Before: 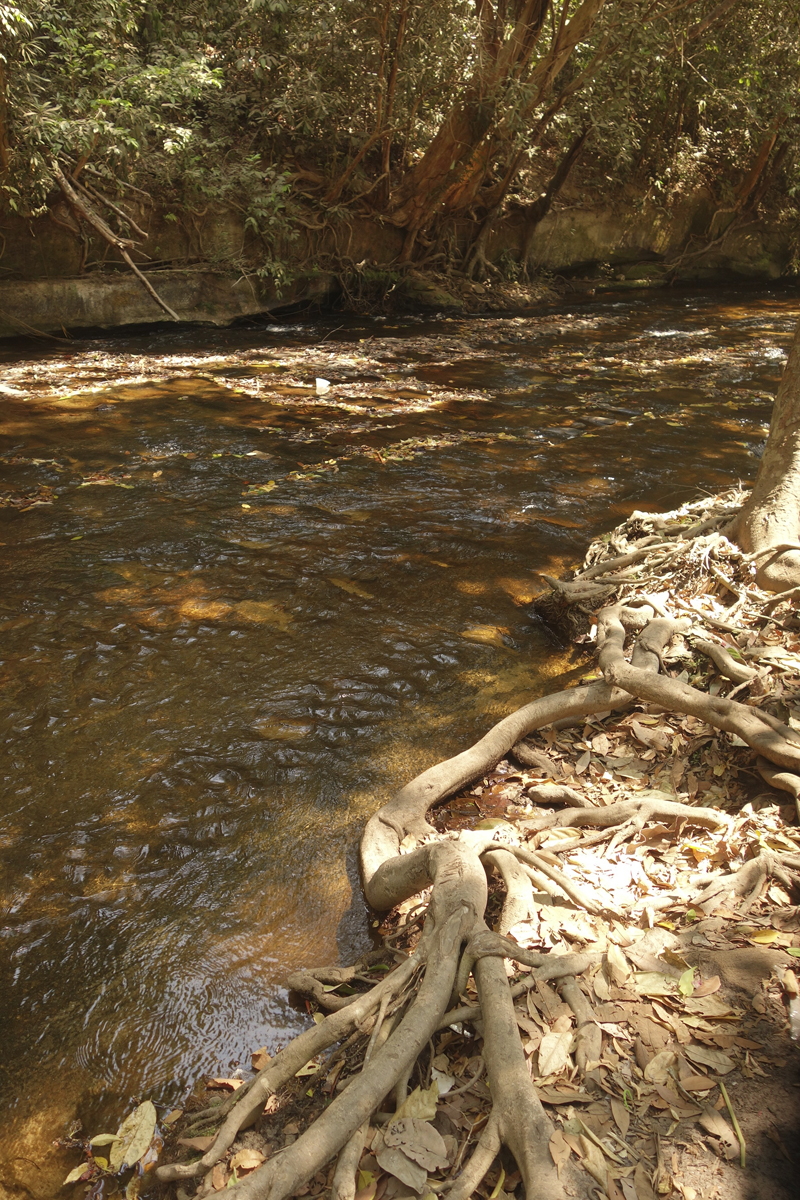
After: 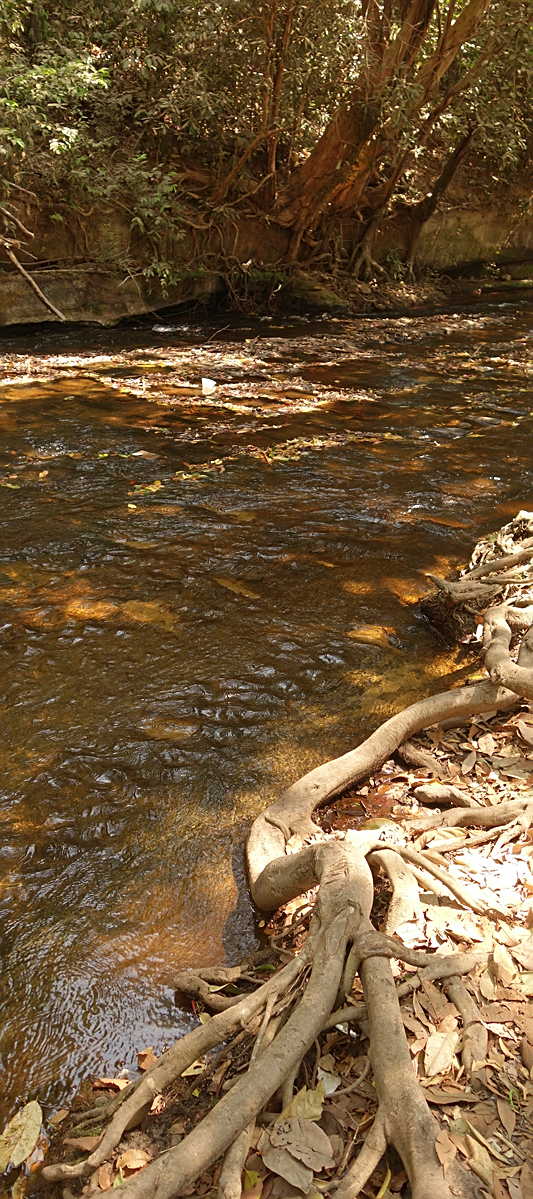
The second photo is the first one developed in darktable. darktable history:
crop and rotate: left 14.292%, right 19.041%
sharpen: on, module defaults
